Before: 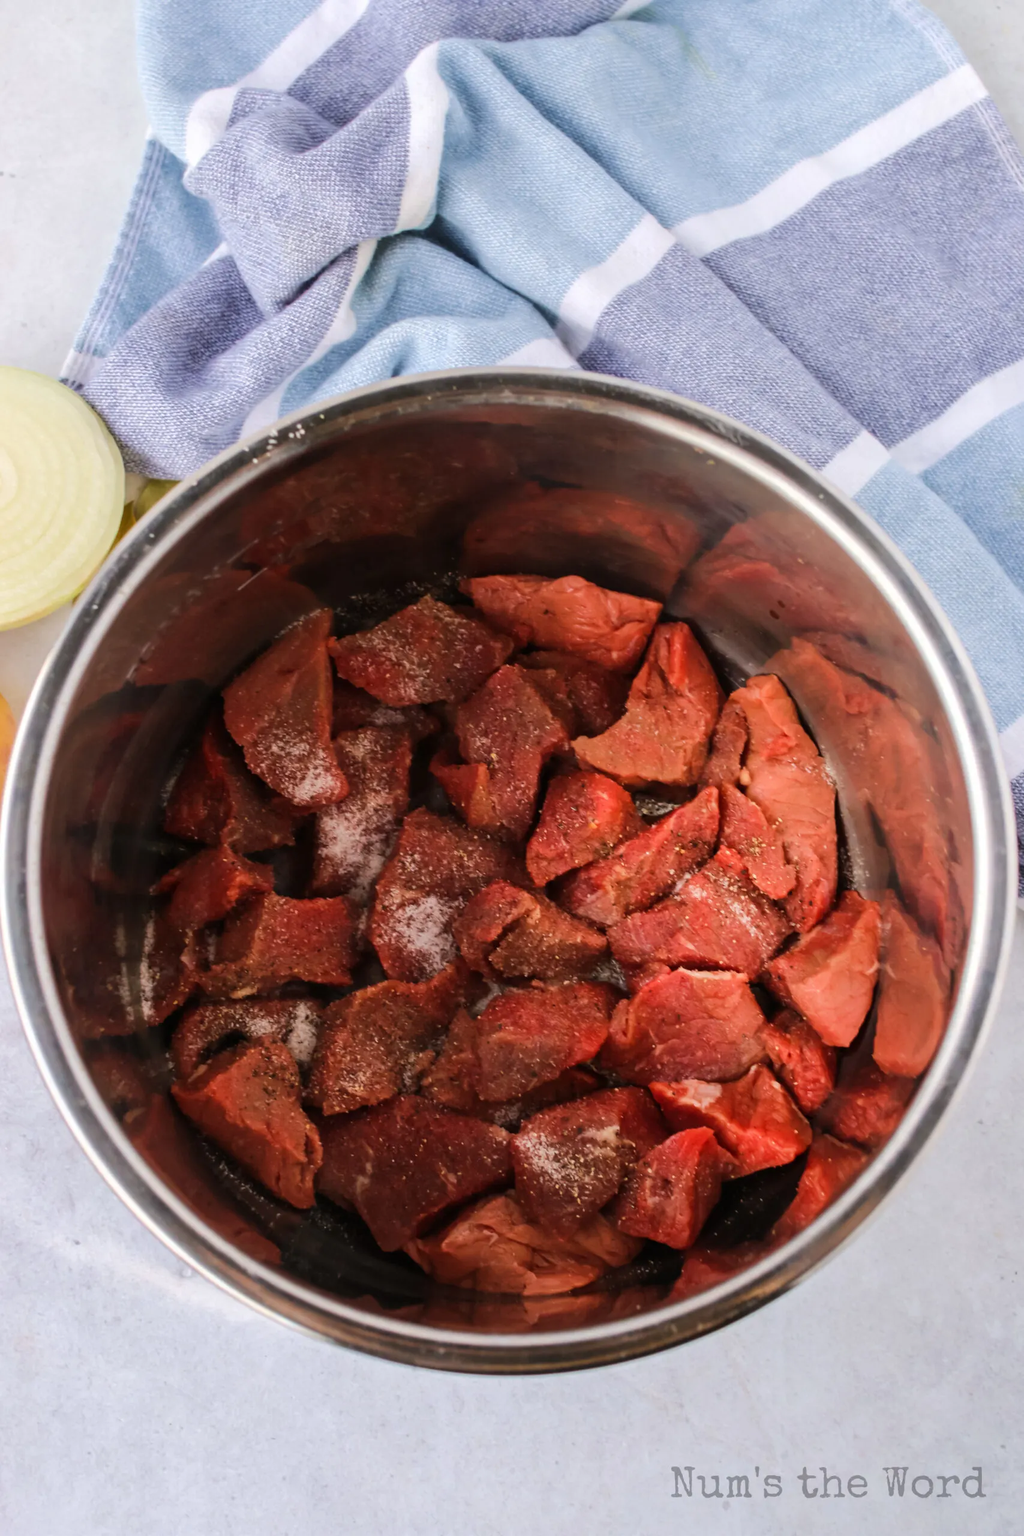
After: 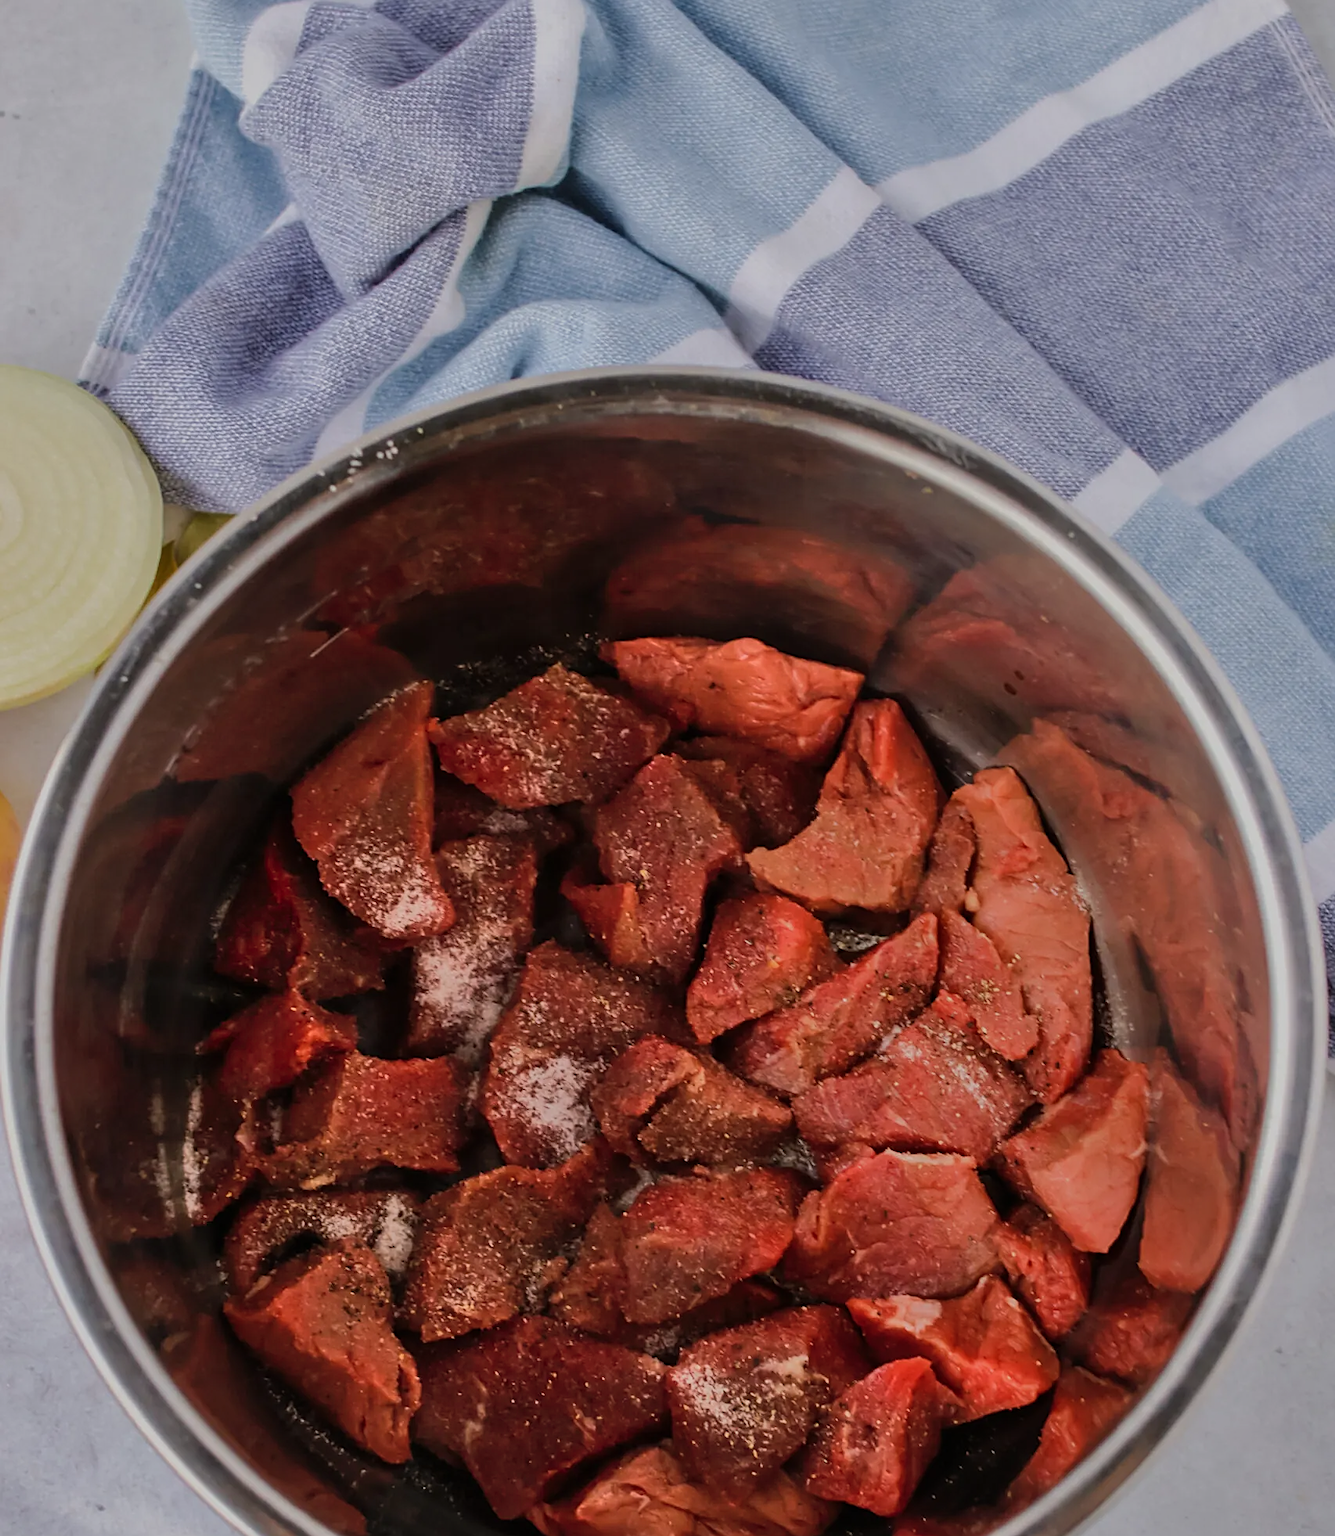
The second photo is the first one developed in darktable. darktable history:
exposure: black level correction 0, exposure -0.793 EV, compensate highlight preservation false
crop: top 5.655%, bottom 17.638%
shadows and highlights: soften with gaussian
sharpen: on, module defaults
